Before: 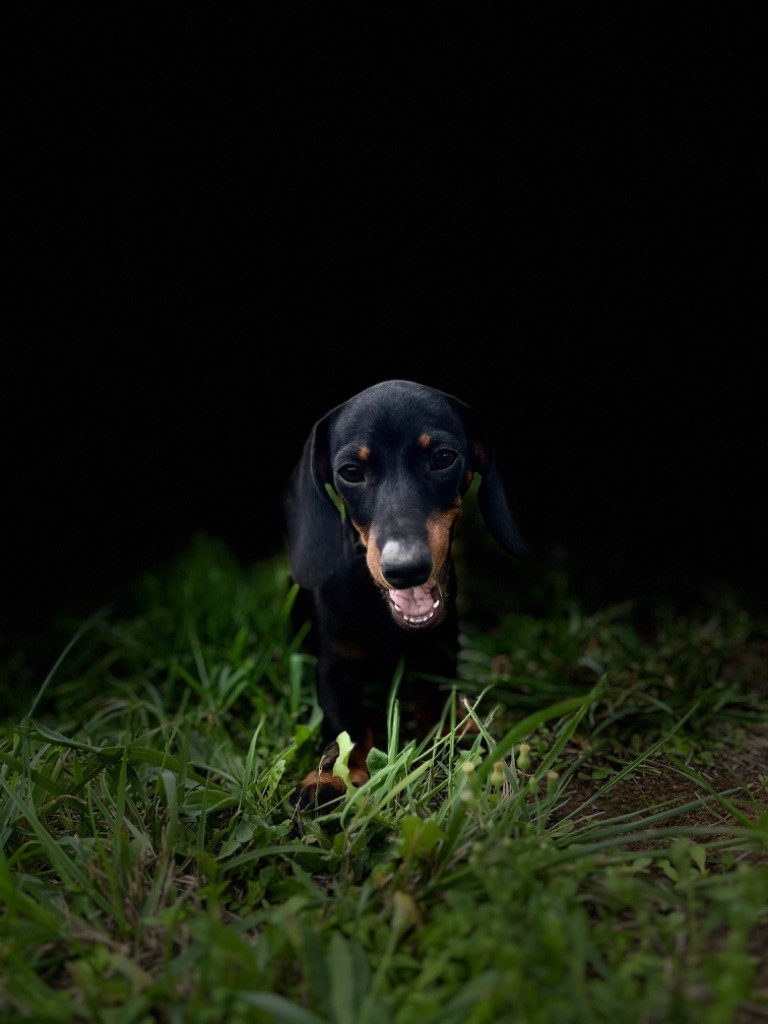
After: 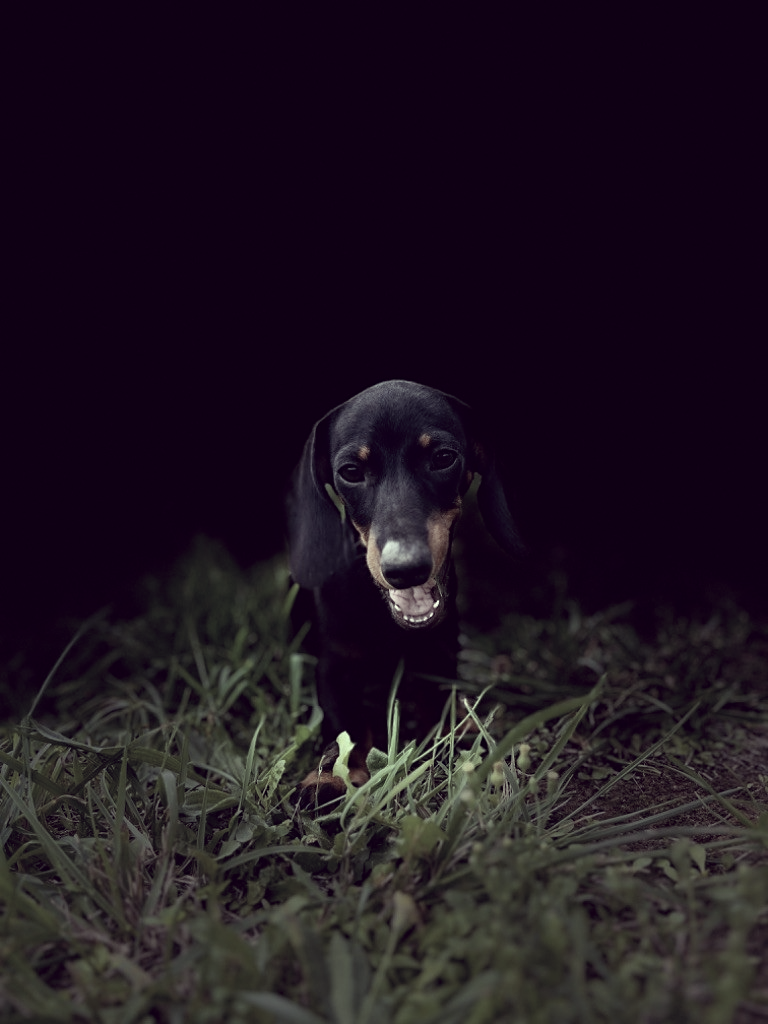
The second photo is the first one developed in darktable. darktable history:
color correction: highlights a* -20.17, highlights b* 20.27, shadows a* 20.03, shadows b* -20.46, saturation 0.43
sharpen: amount 0.2
